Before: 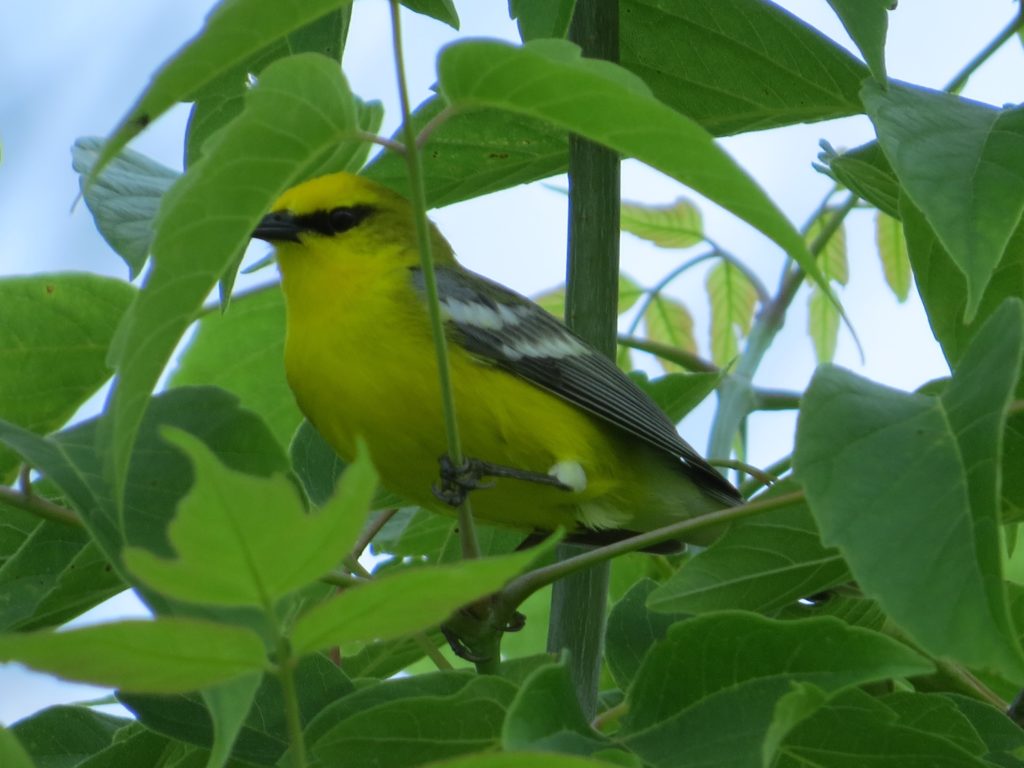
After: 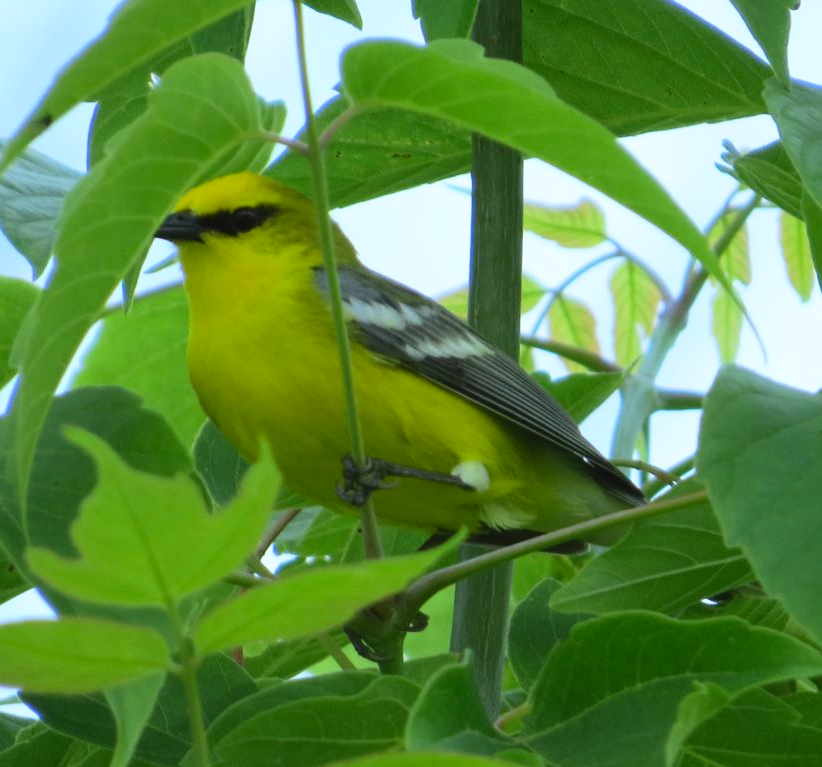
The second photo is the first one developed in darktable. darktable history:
contrast brightness saturation: contrast 0.197, brightness 0.166, saturation 0.224
crop and rotate: left 9.489%, right 10.221%
